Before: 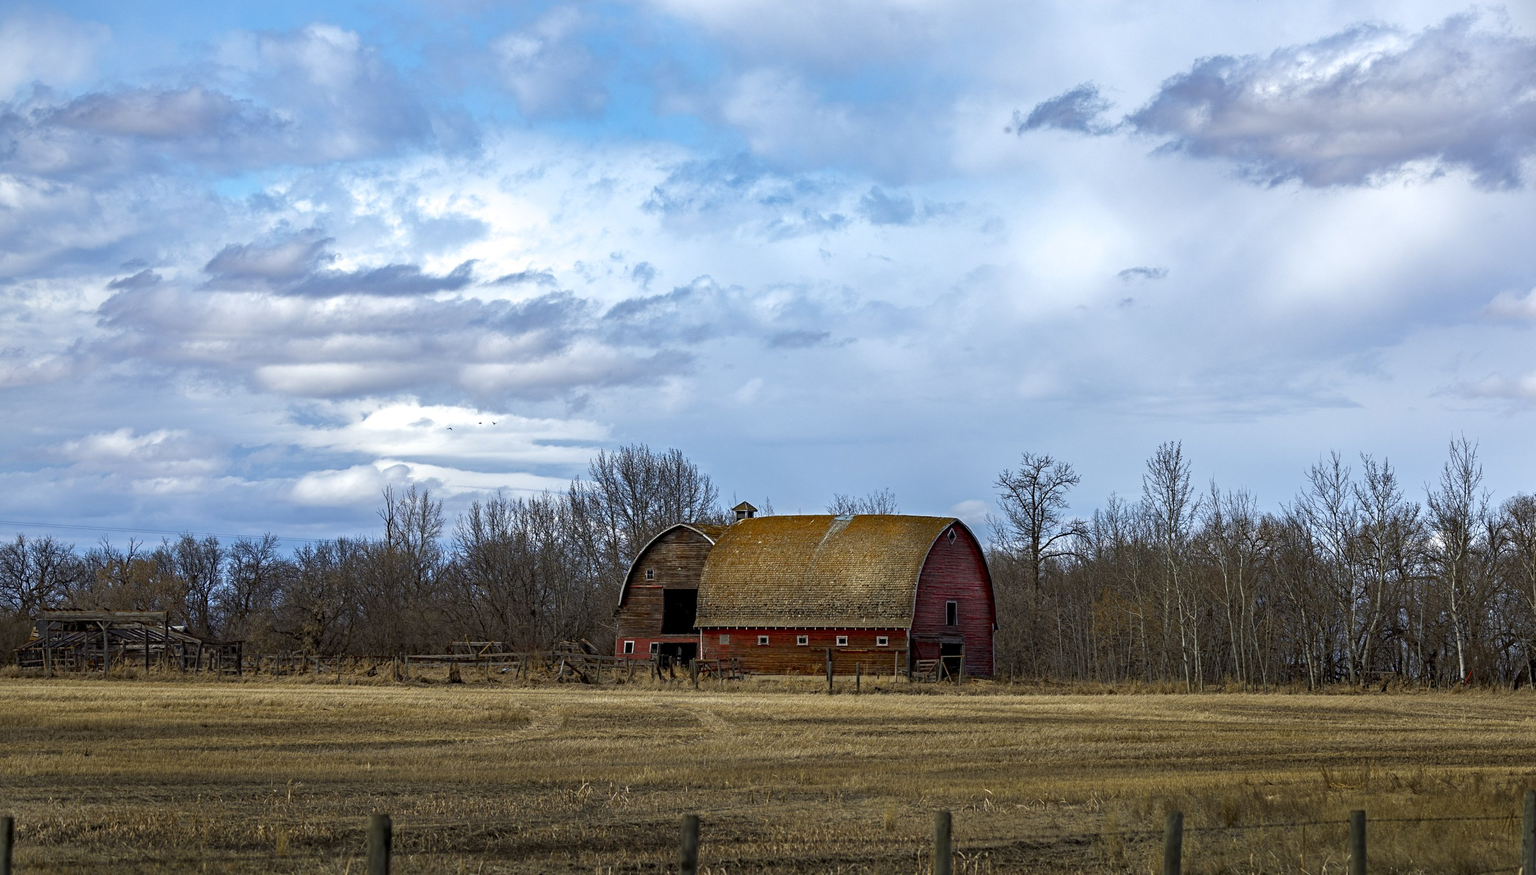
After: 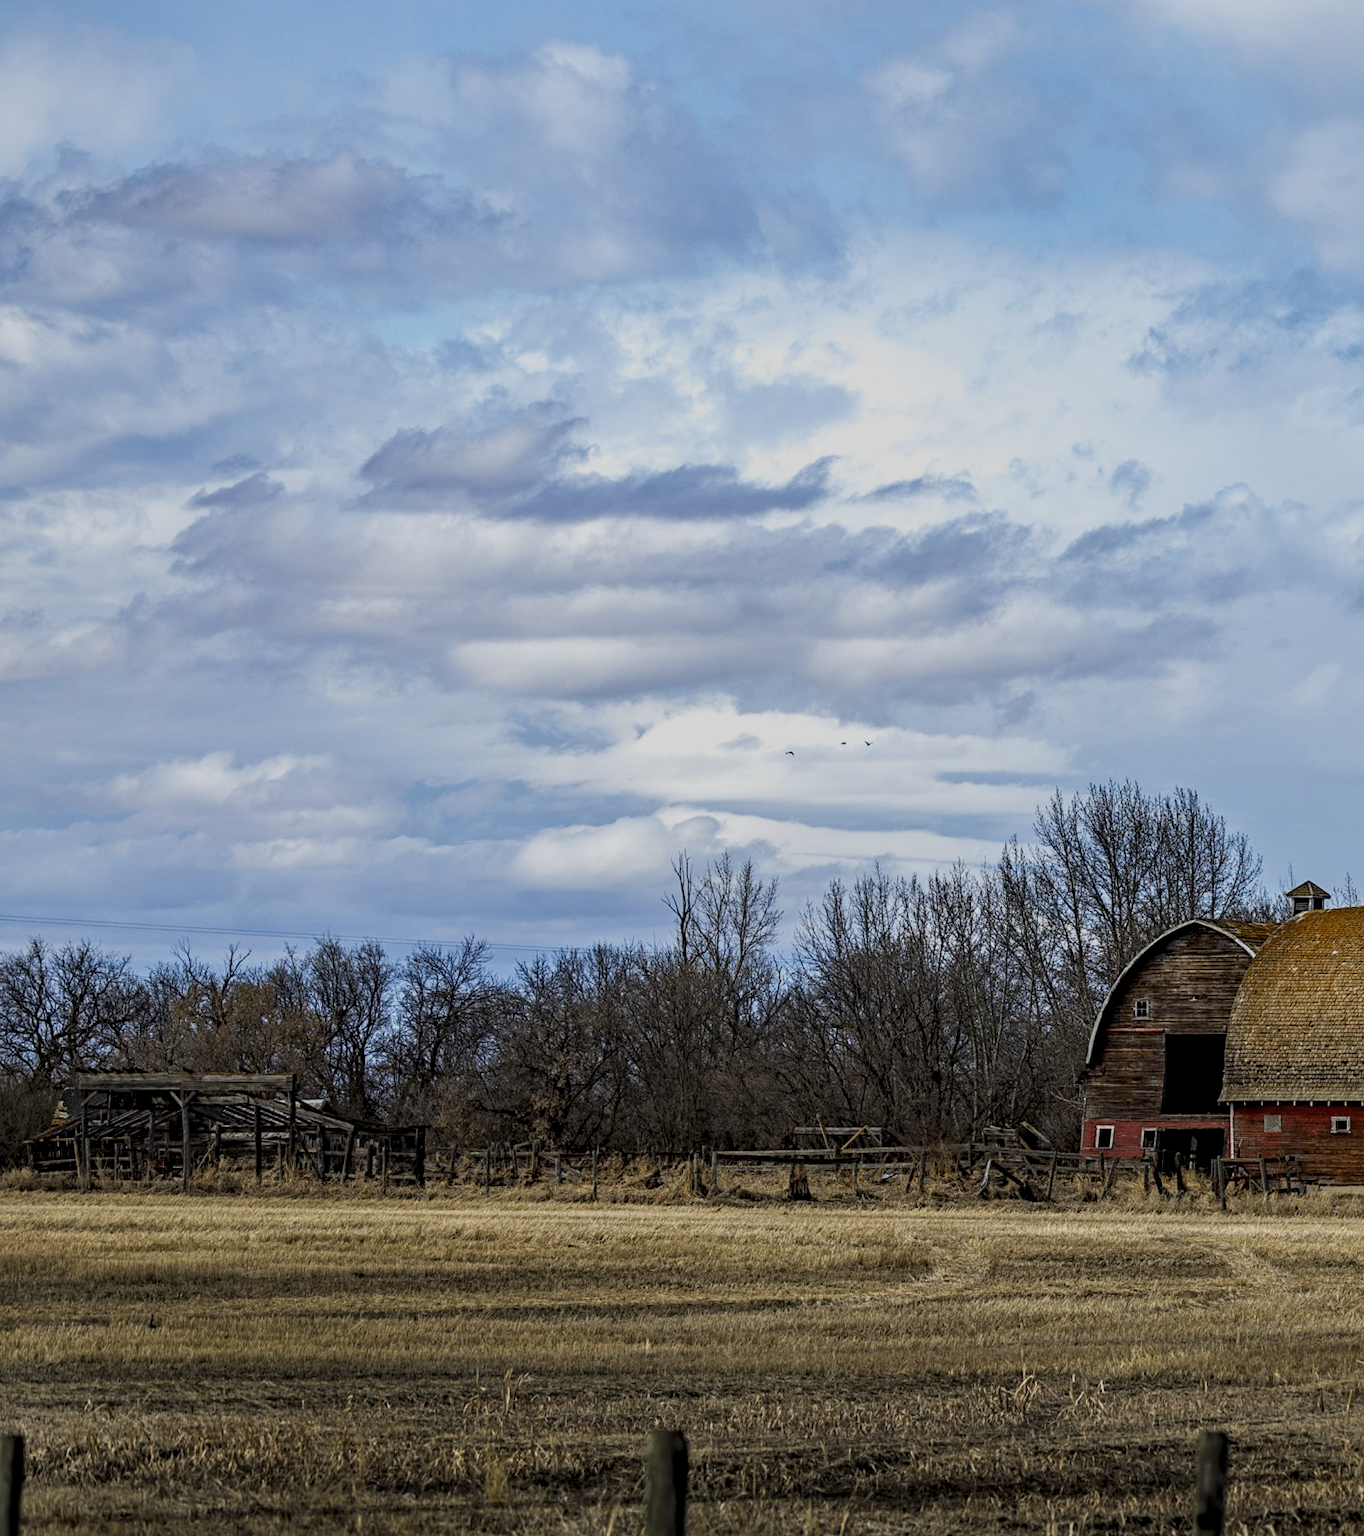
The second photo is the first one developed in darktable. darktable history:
local contrast: detail 130%
filmic rgb: black relative exposure -7.65 EV, white relative exposure 4.56 EV, hardness 3.61, color science v5 (2021), contrast in shadows safe, contrast in highlights safe
crop and rotate: left 0.02%, top 0%, right 49.379%
